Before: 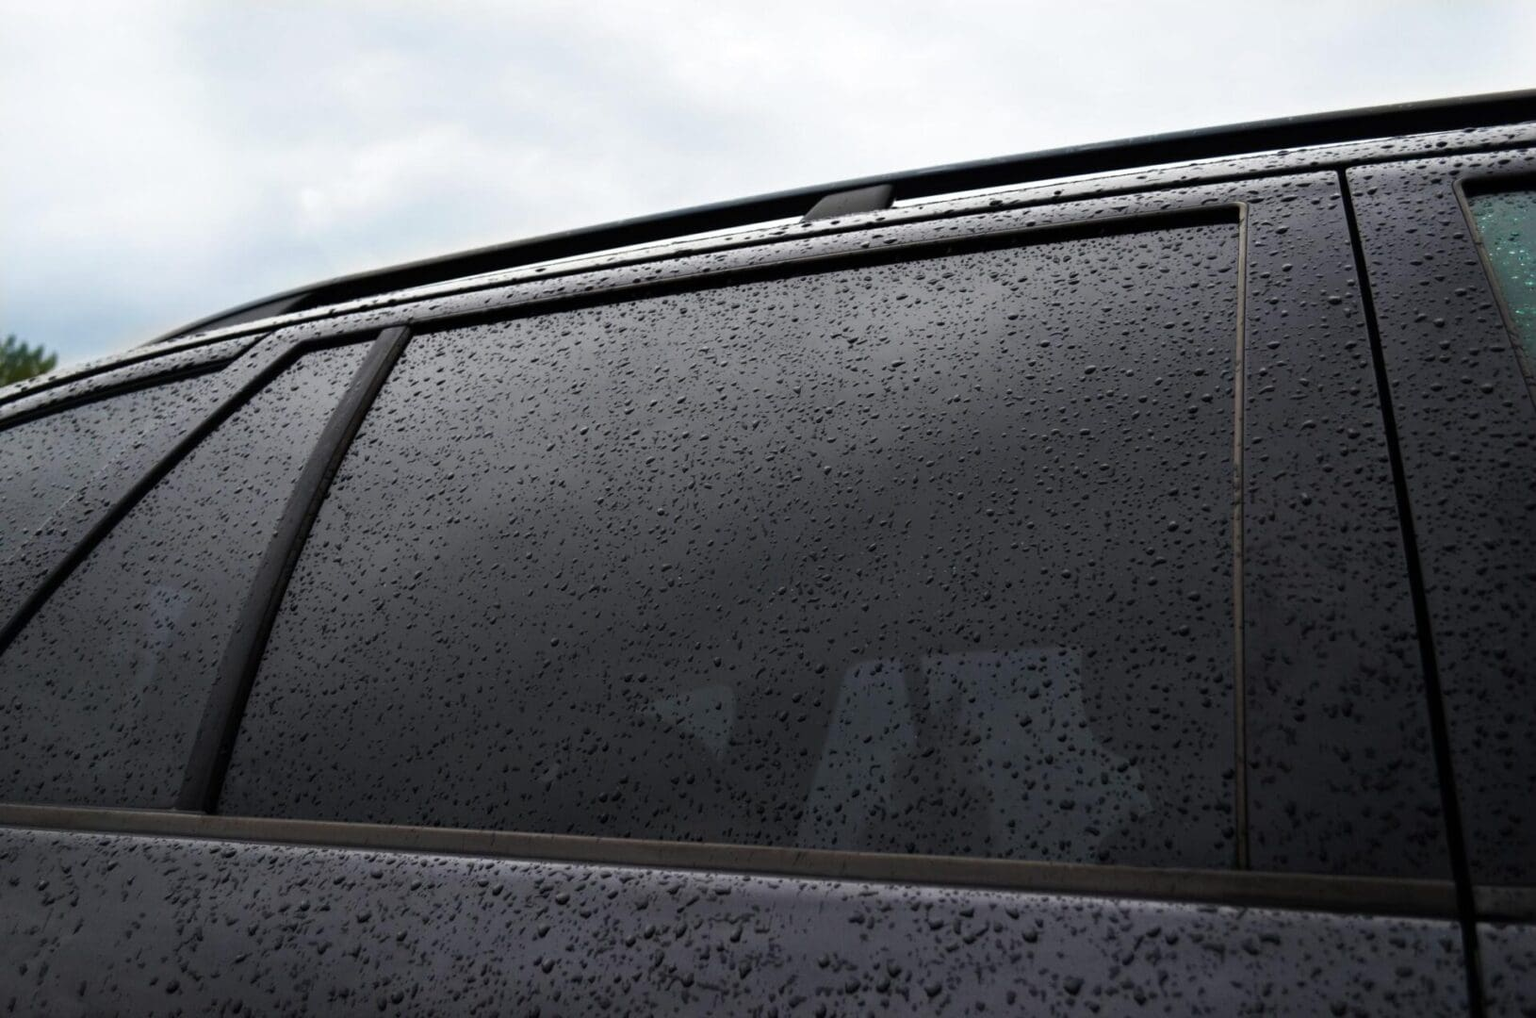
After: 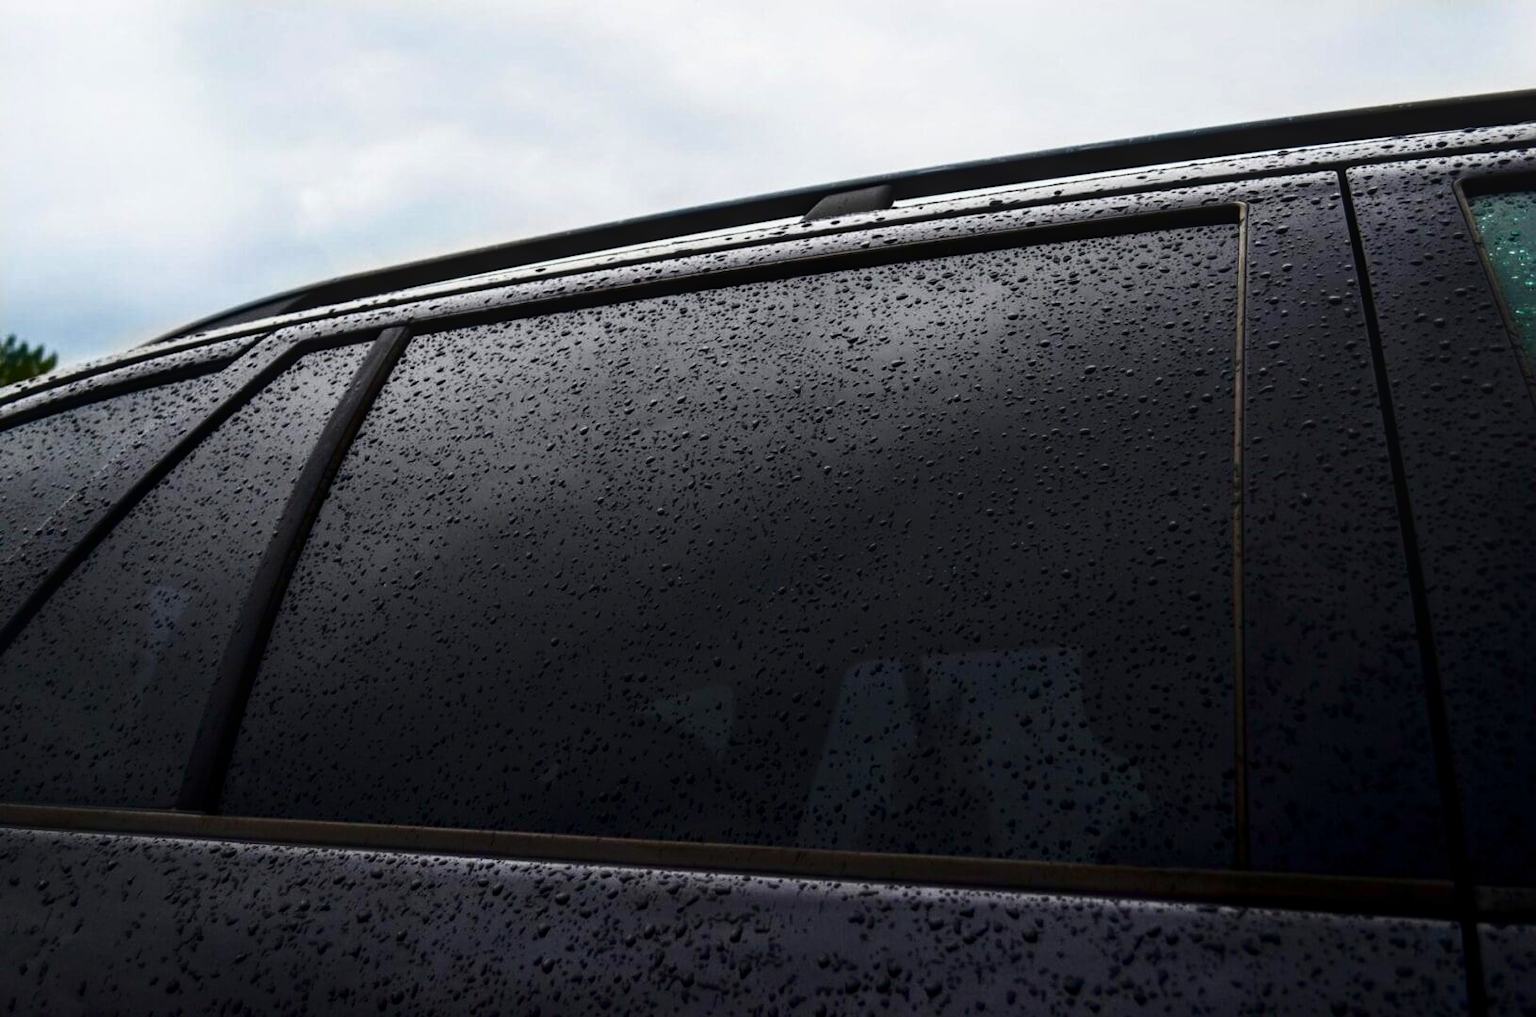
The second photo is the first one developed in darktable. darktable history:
contrast brightness saturation: contrast 0.22, brightness -0.19, saturation 0.24
local contrast: on, module defaults
rotate and perspective: automatic cropping original format, crop left 0, crop top 0
